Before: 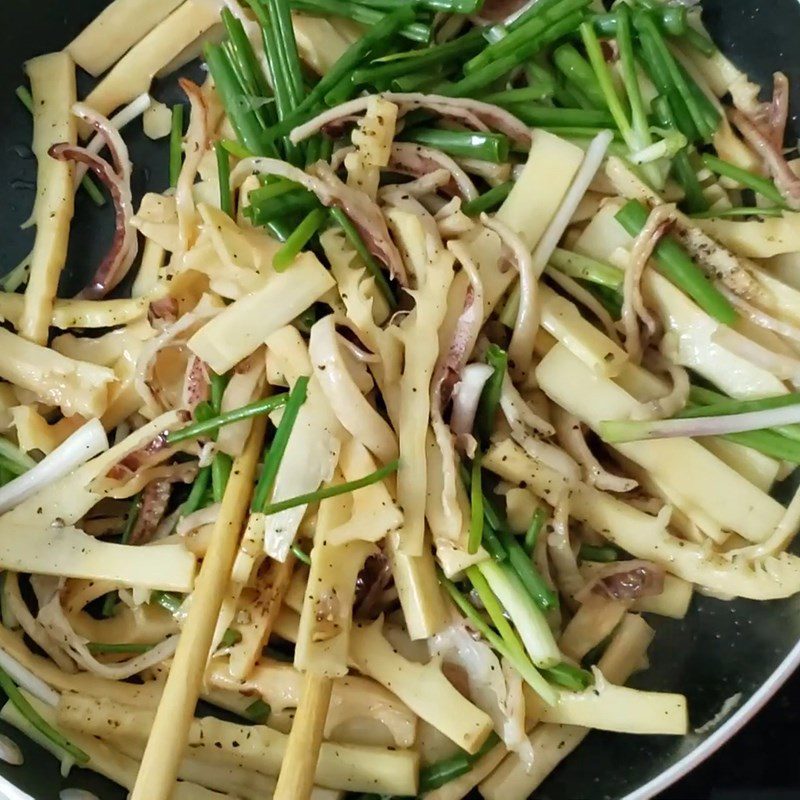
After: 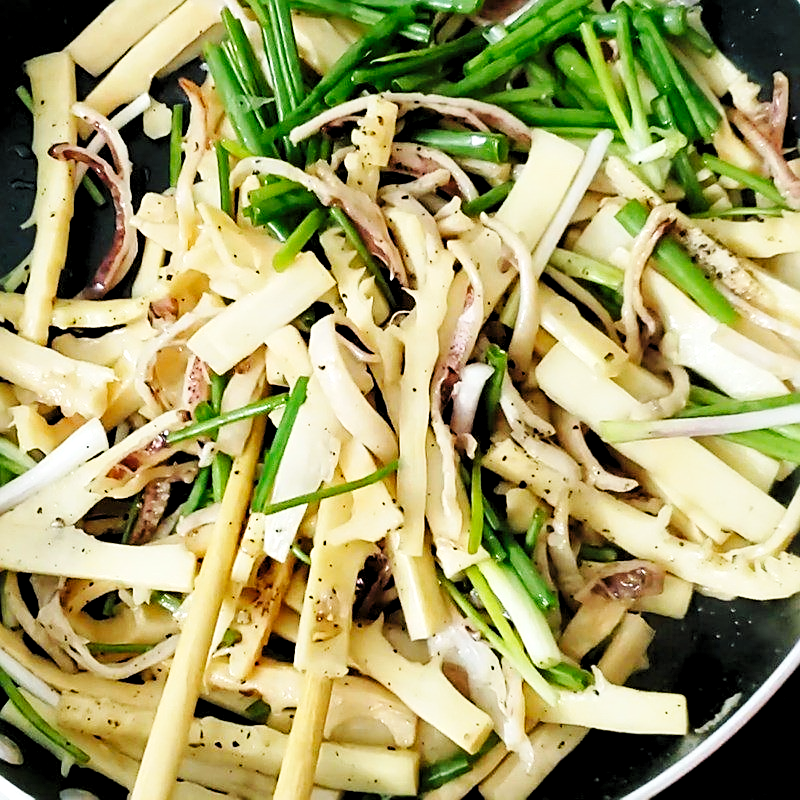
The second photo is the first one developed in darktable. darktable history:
sharpen: on, module defaults
rgb levels: levels [[0.01, 0.419, 0.839], [0, 0.5, 1], [0, 0.5, 1]]
base curve: curves: ch0 [(0, 0) (0.032, 0.025) (0.121, 0.166) (0.206, 0.329) (0.605, 0.79) (1, 1)], preserve colors none
